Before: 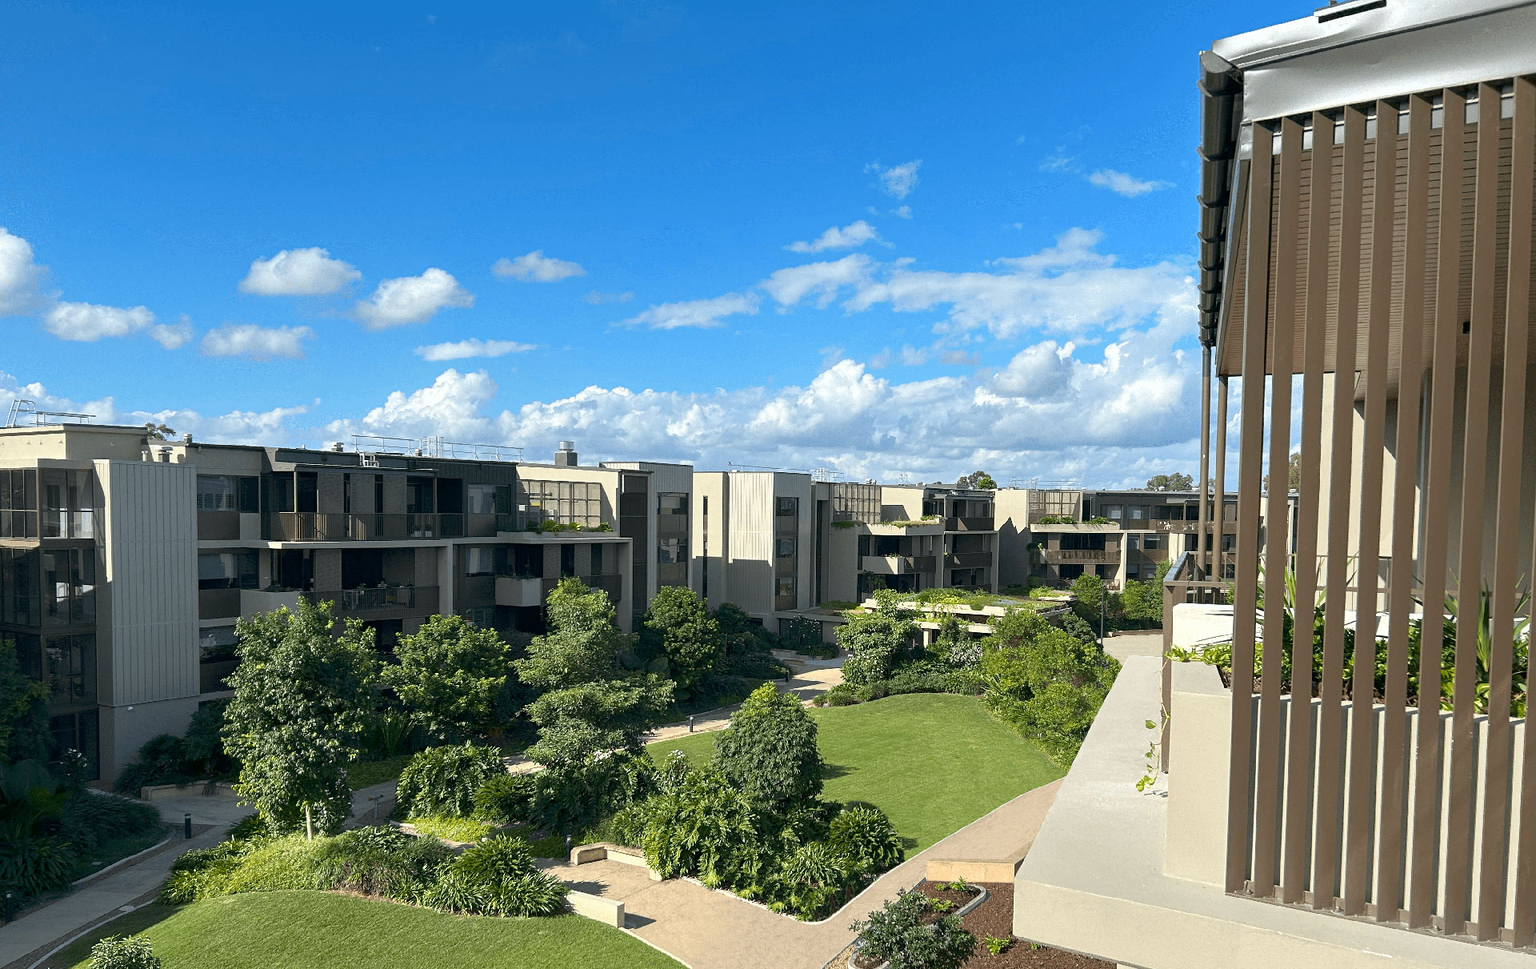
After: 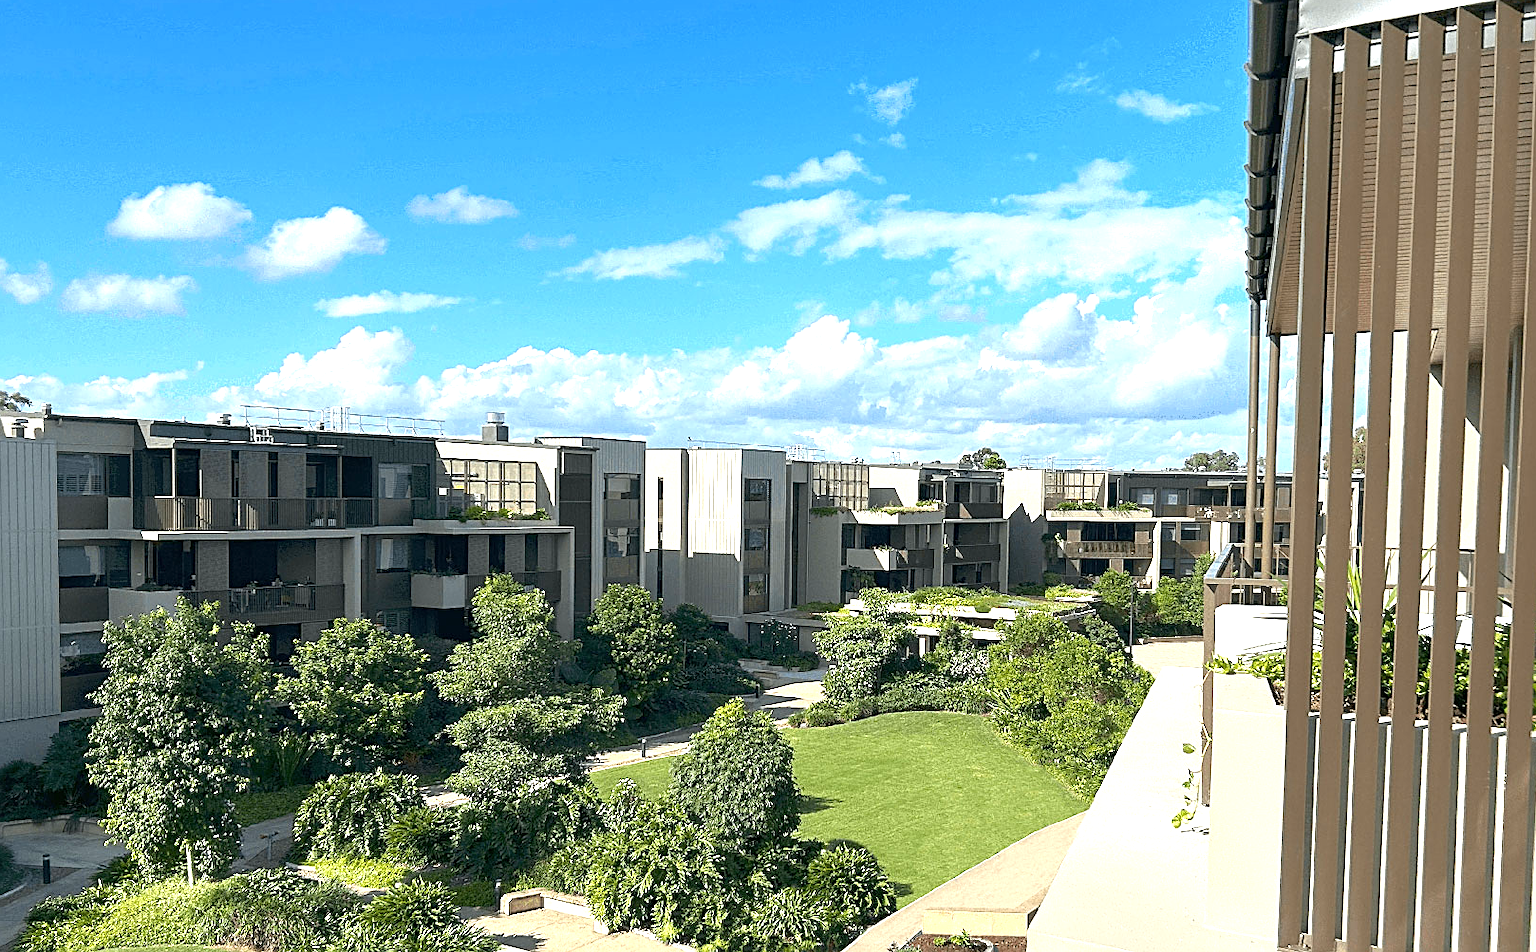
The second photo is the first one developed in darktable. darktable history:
crop and rotate: left 9.702%, top 9.721%, right 6.008%, bottom 7.432%
exposure: black level correction 0, exposure 0.703 EV, compensate highlight preservation false
sharpen: on, module defaults
